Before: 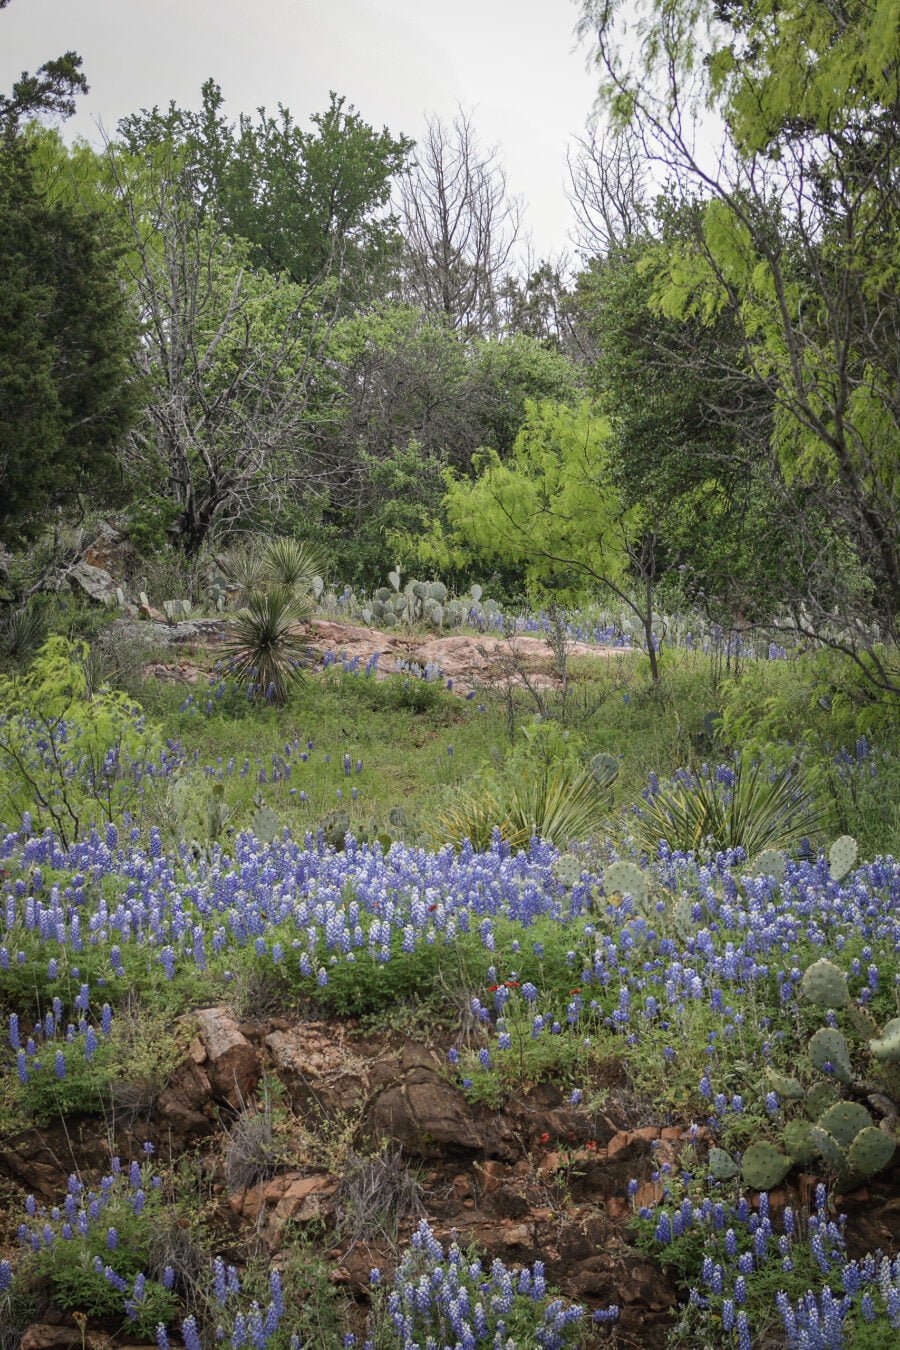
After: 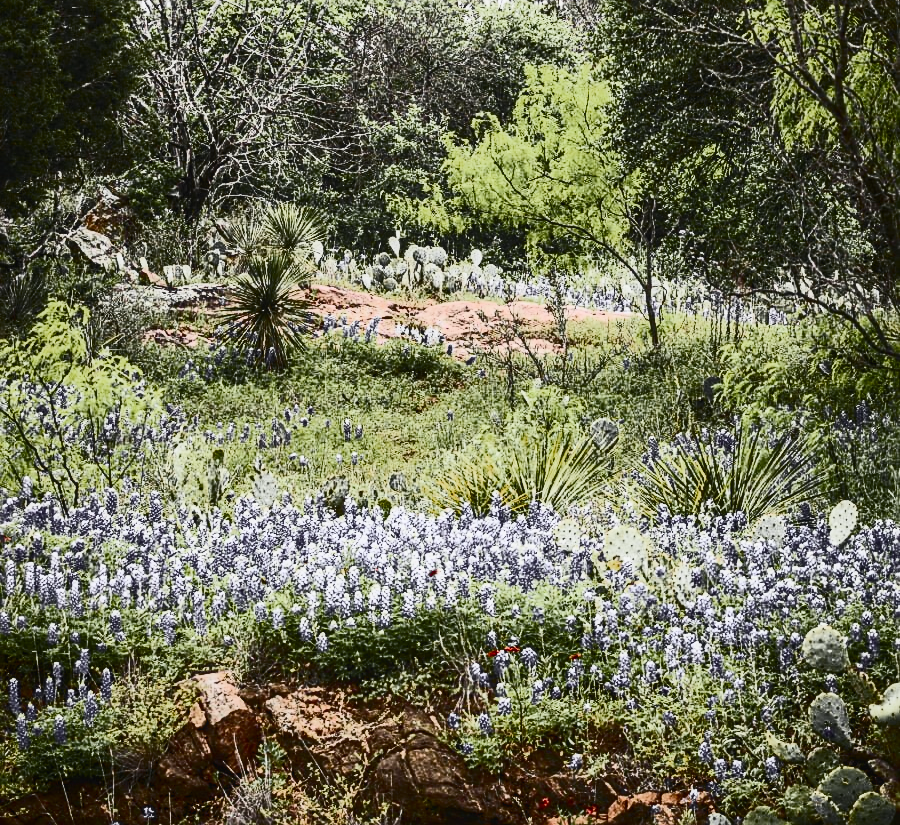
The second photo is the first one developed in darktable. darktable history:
crop and rotate: top 24.855%, bottom 13.996%
color balance rgb: perceptual saturation grading › global saturation 20%, perceptual saturation grading › highlights -13.943%, perceptual saturation grading › shadows 50.239%
sharpen: on, module defaults
contrast brightness saturation: contrast 0.926, brightness 0.193
color zones: curves: ch0 [(0.004, 0.388) (0.125, 0.392) (0.25, 0.404) (0.375, 0.5) (0.5, 0.5) (0.625, 0.5) (0.75, 0.5) (0.875, 0.5)]; ch1 [(0, 0.5) (0.125, 0.5) (0.25, 0.5) (0.375, 0.124) (0.524, 0.124) (0.645, 0.128) (0.789, 0.132) (0.914, 0.096) (0.998, 0.068)]
local contrast: detail 110%
exposure: exposure 0.215 EV, compensate highlight preservation false
